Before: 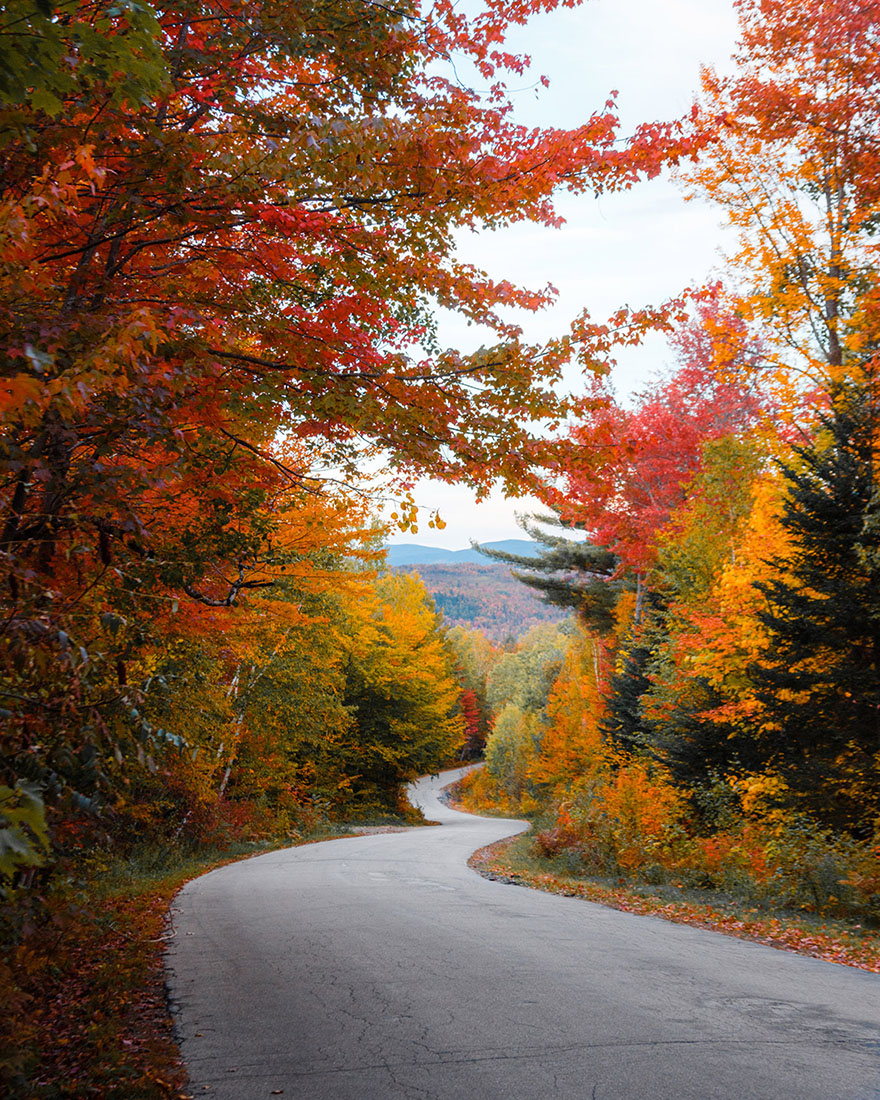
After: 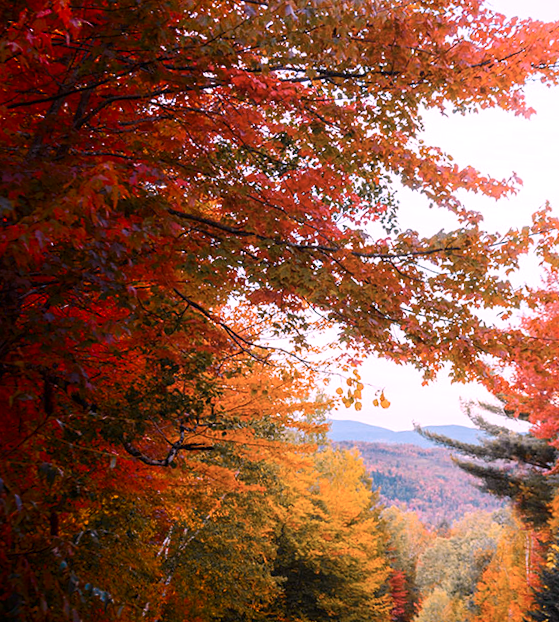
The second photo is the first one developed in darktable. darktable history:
contrast brightness saturation: contrast 0.11, saturation -0.17
crop and rotate: angle -4.99°, left 2.122%, top 6.945%, right 27.566%, bottom 30.519%
shadows and highlights: shadows -70, highlights 35, soften with gaussian
white balance: red 1.188, blue 1.11
